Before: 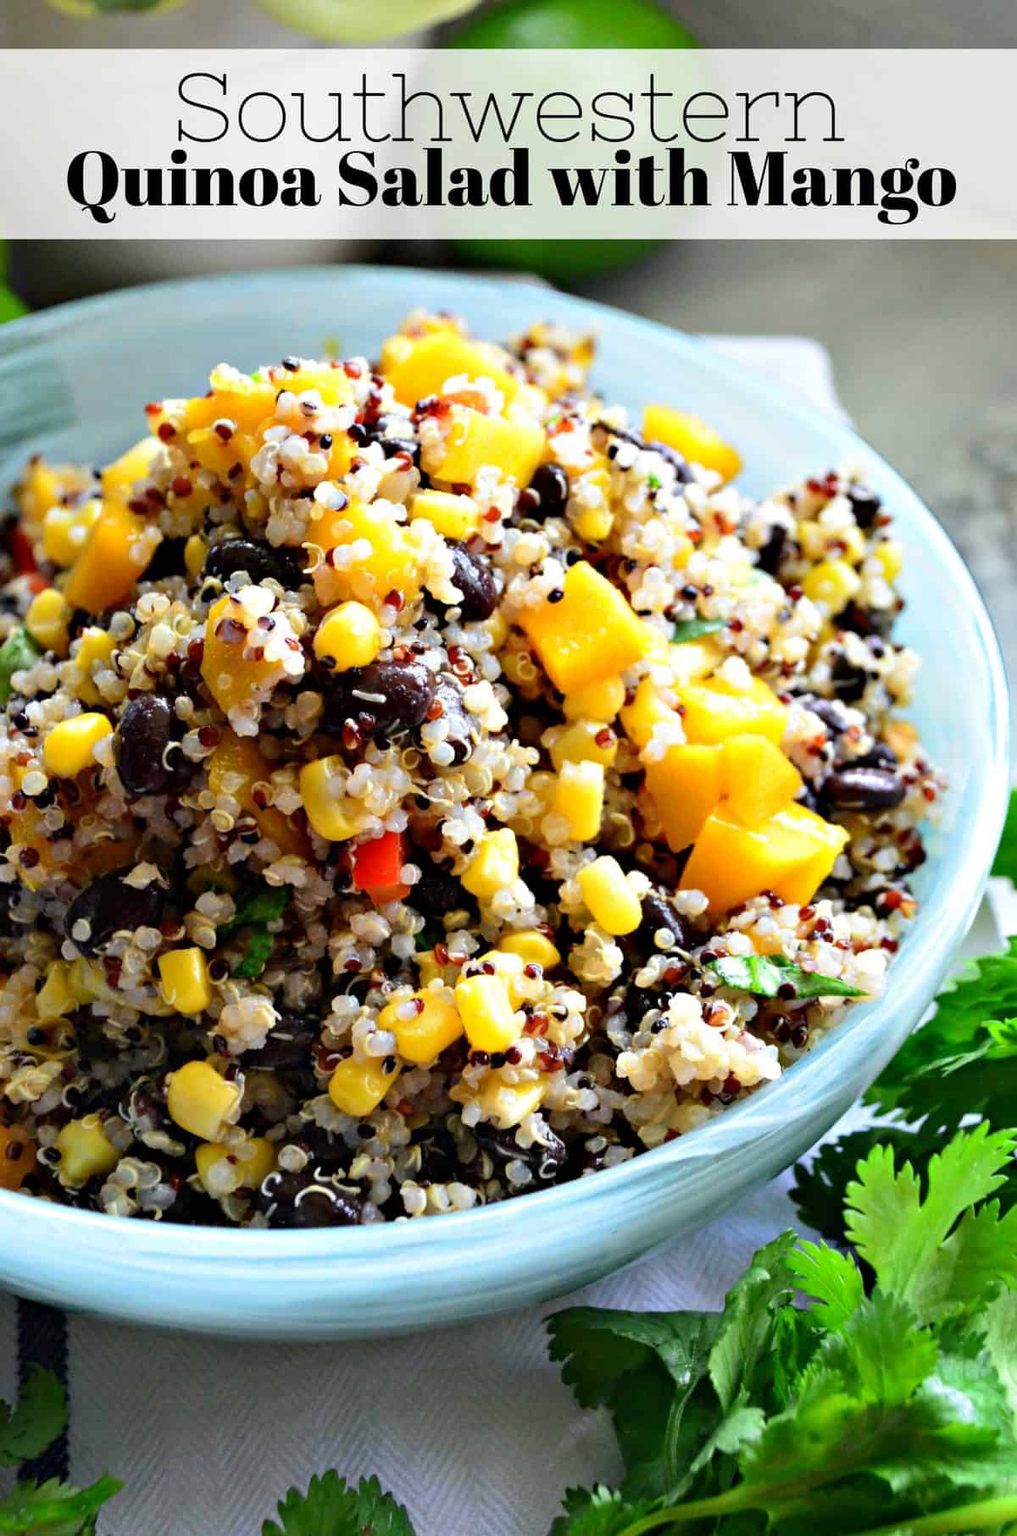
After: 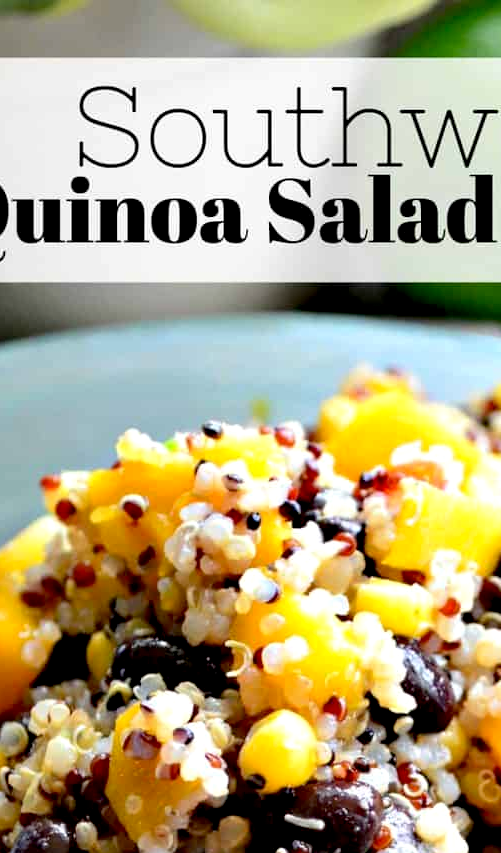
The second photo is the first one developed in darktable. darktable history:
crop and rotate: left 10.998%, top 0.085%, right 47.22%, bottom 52.831%
exposure: black level correction 0.008, exposure 0.105 EV, compensate highlight preservation false
